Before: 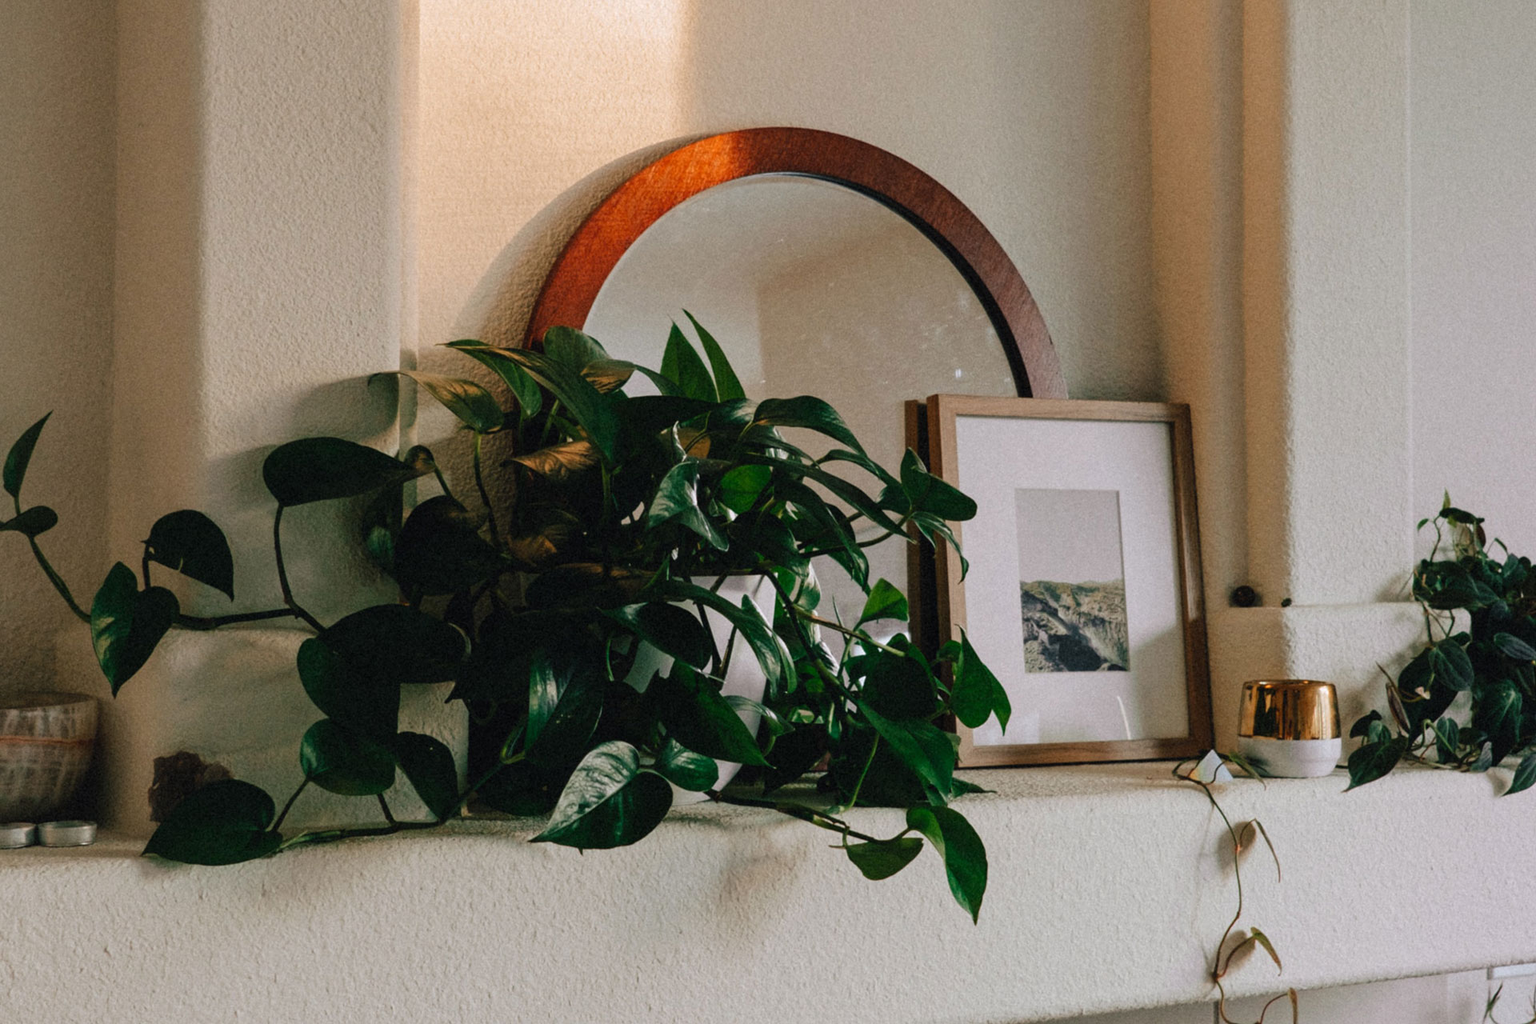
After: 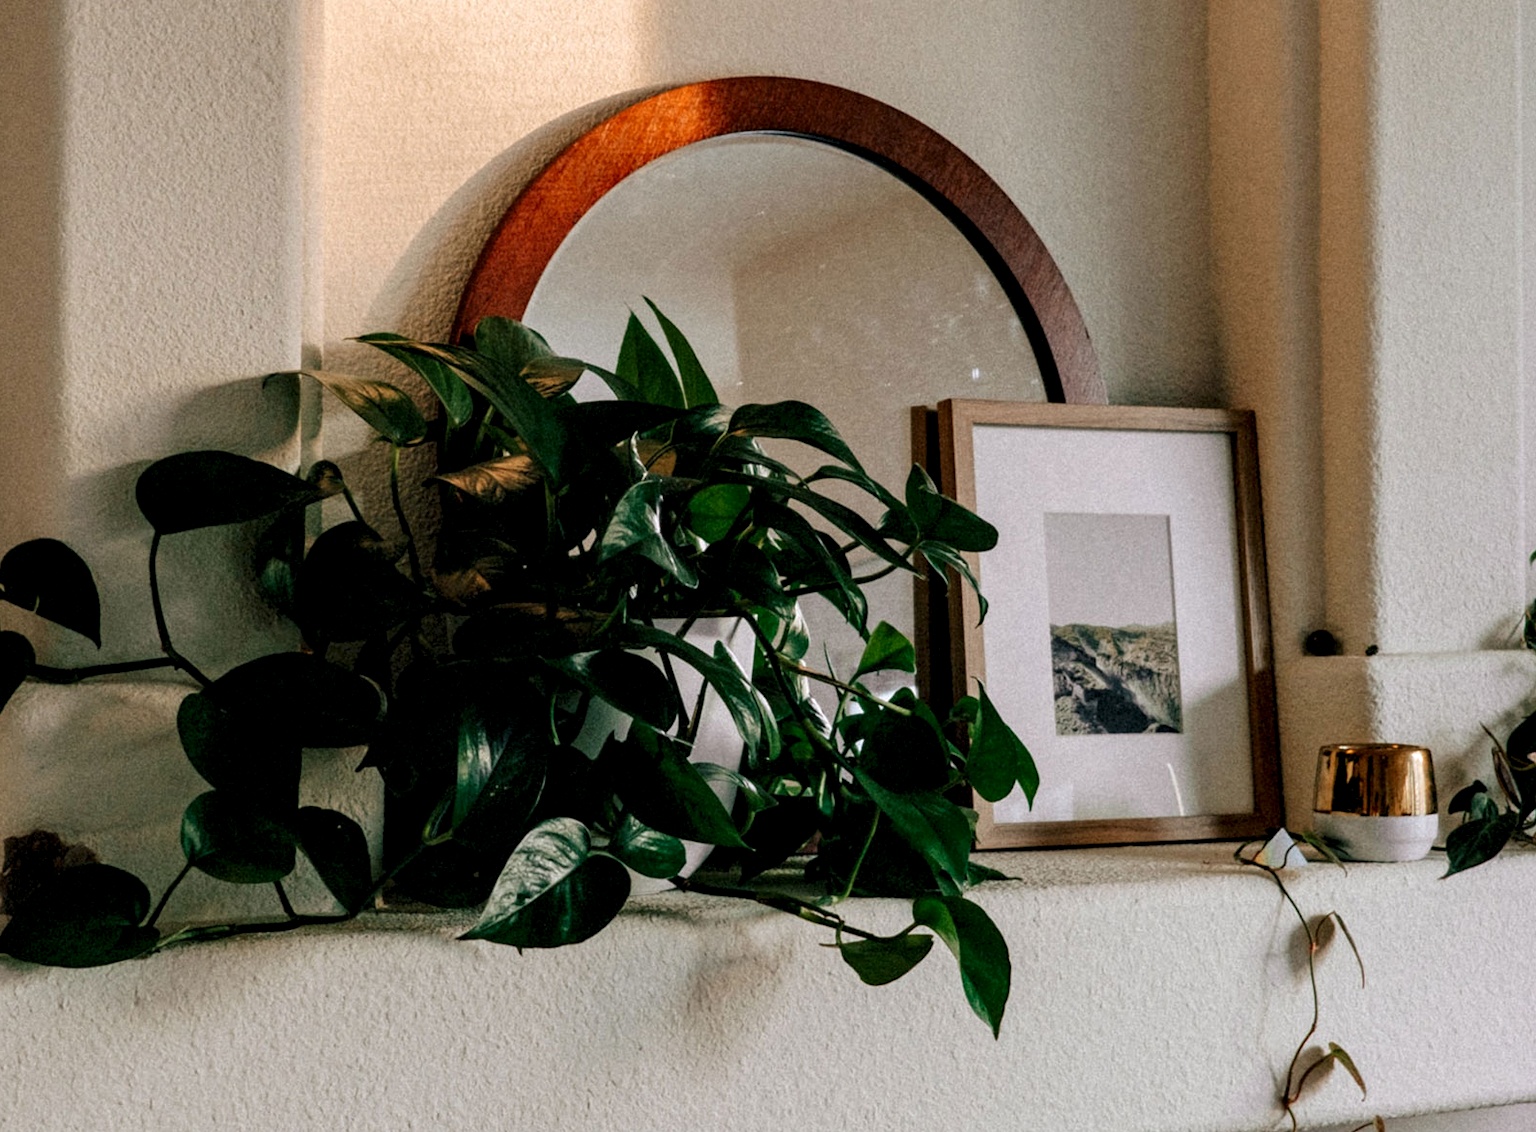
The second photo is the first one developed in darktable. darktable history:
crop: left 9.807%, top 6.259%, right 7.334%, bottom 2.177%
local contrast: detail 135%, midtone range 0.75
